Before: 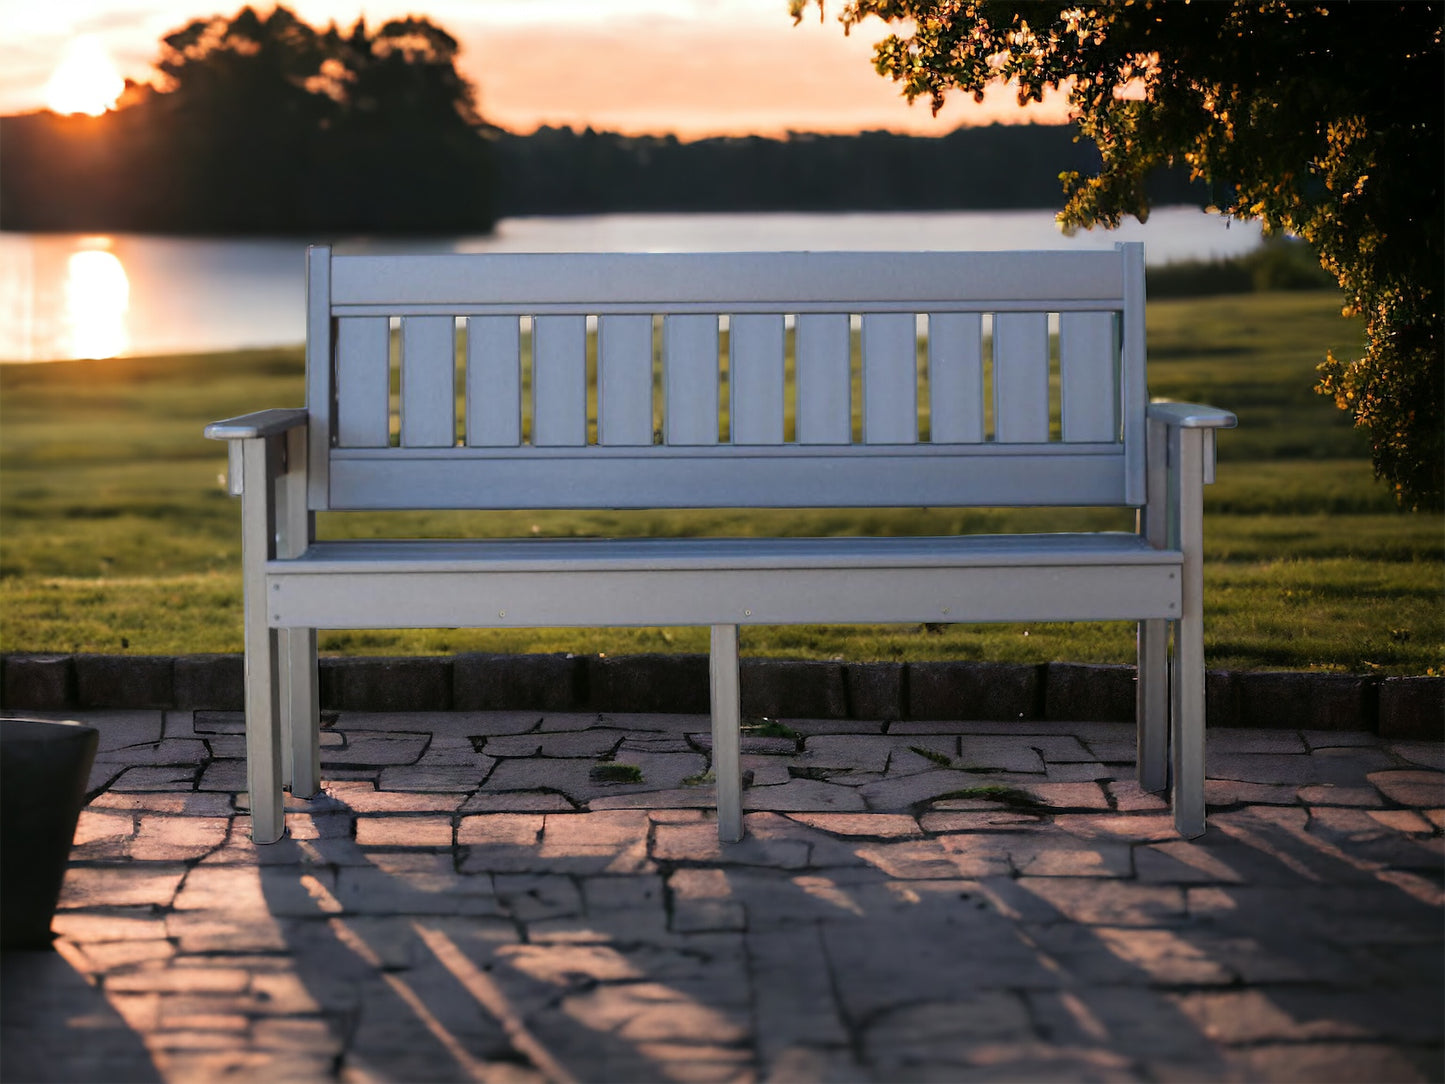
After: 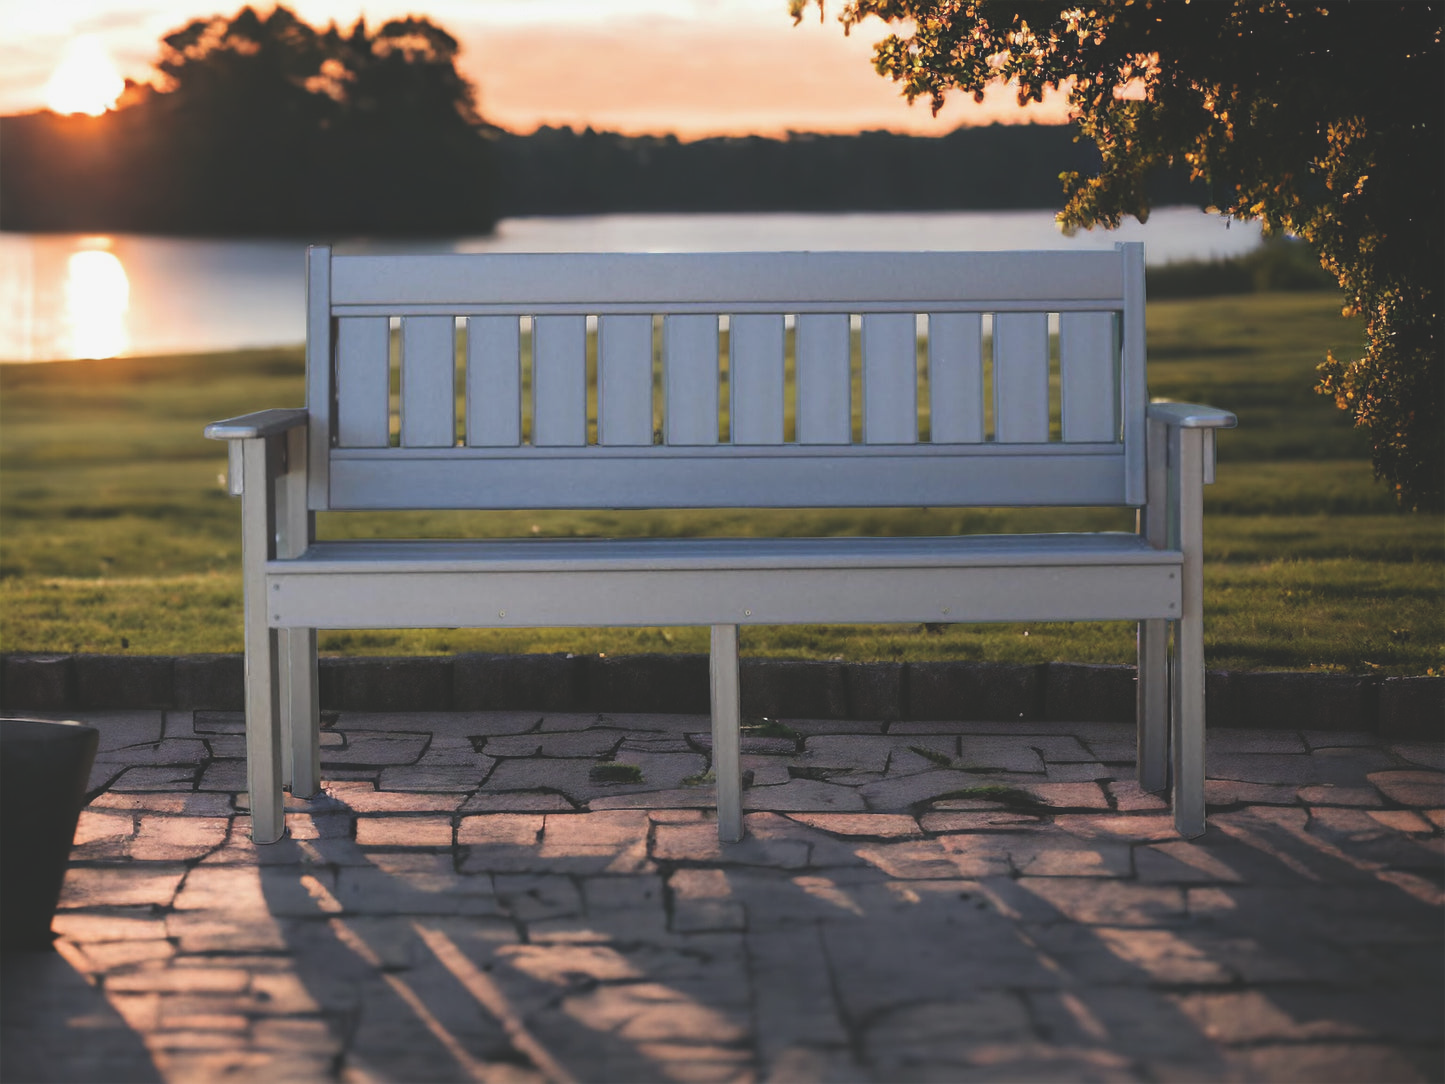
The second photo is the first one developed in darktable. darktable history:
exposure: black level correction -0.024, exposure -0.119 EV, compensate highlight preservation false
